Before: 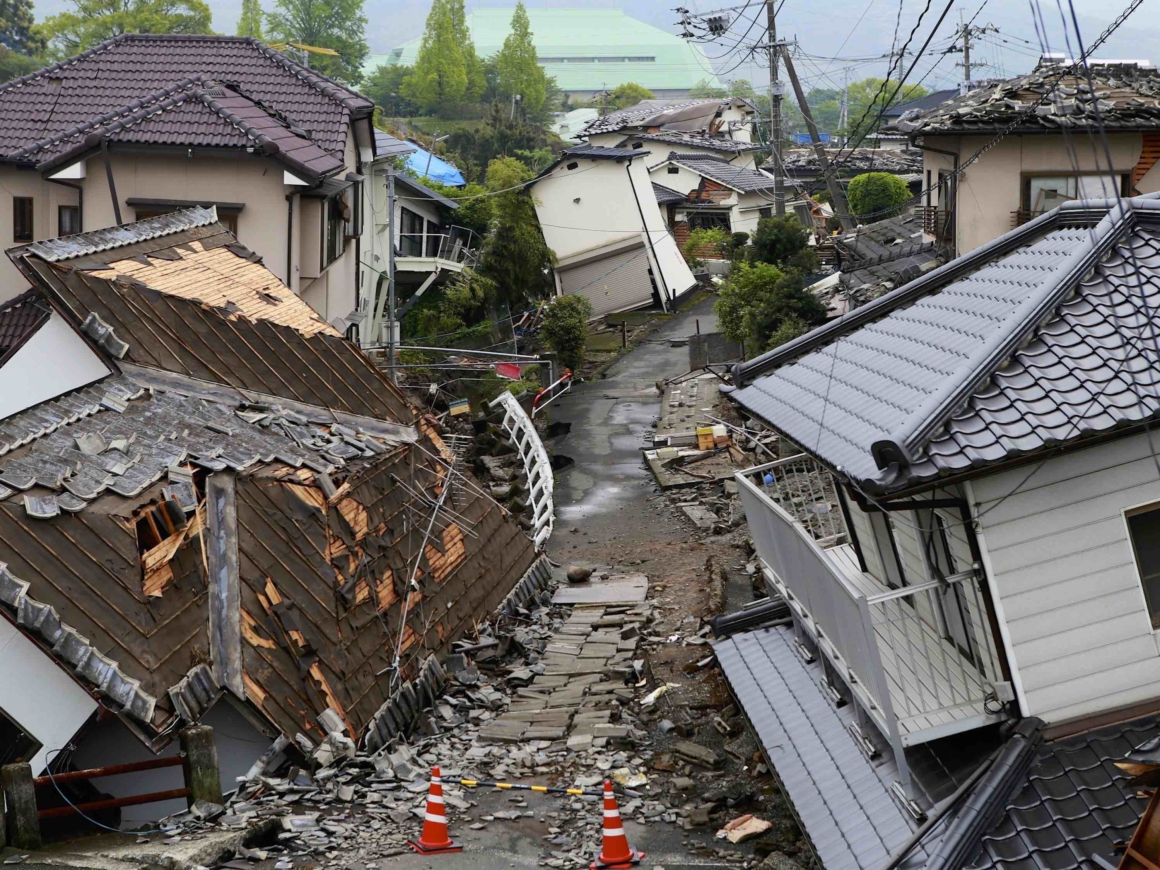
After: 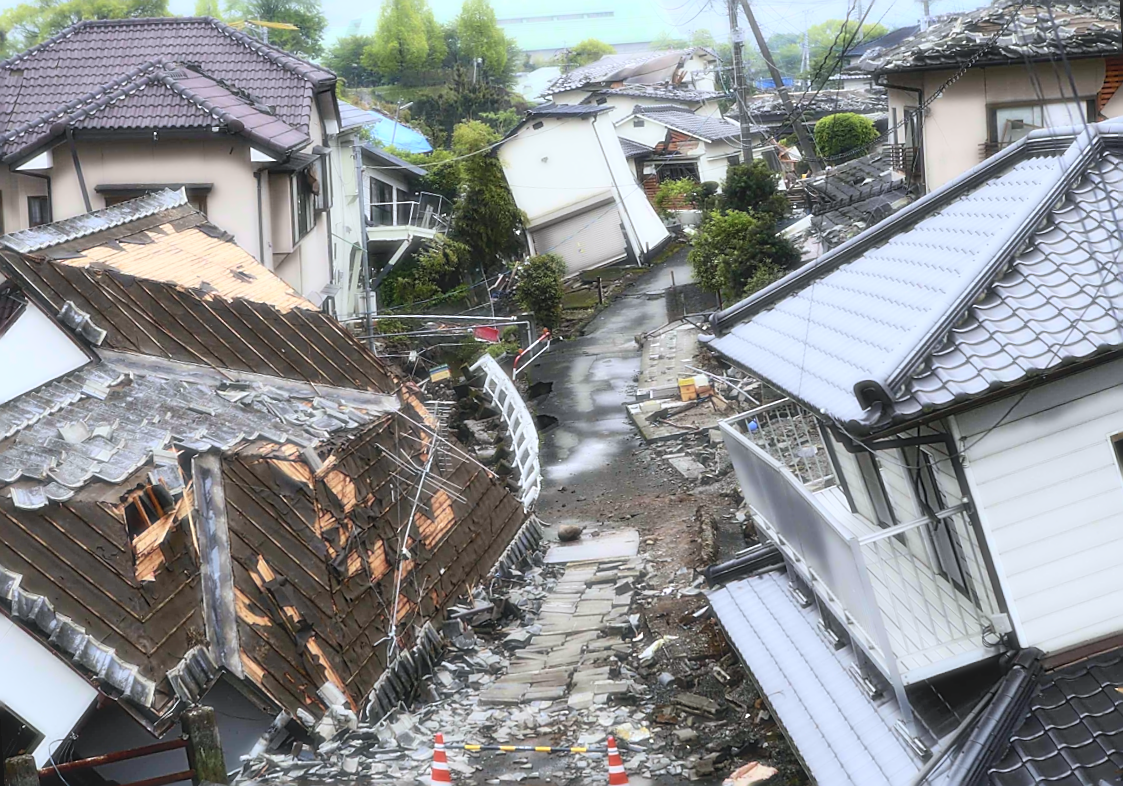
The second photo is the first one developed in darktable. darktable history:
bloom: size 0%, threshold 54.82%, strength 8.31%
lowpass: radius 0.1, contrast 0.85, saturation 1.1, unbound 0
haze removal: strength -0.09, distance 0.358, compatibility mode true, adaptive false
sharpen: radius 1.685, amount 1.294
levels: levels [0, 0.498, 1]
white balance: red 0.967, blue 1.049
color balance rgb: on, module defaults
rotate and perspective: rotation -3.52°, crop left 0.036, crop right 0.964, crop top 0.081, crop bottom 0.919
